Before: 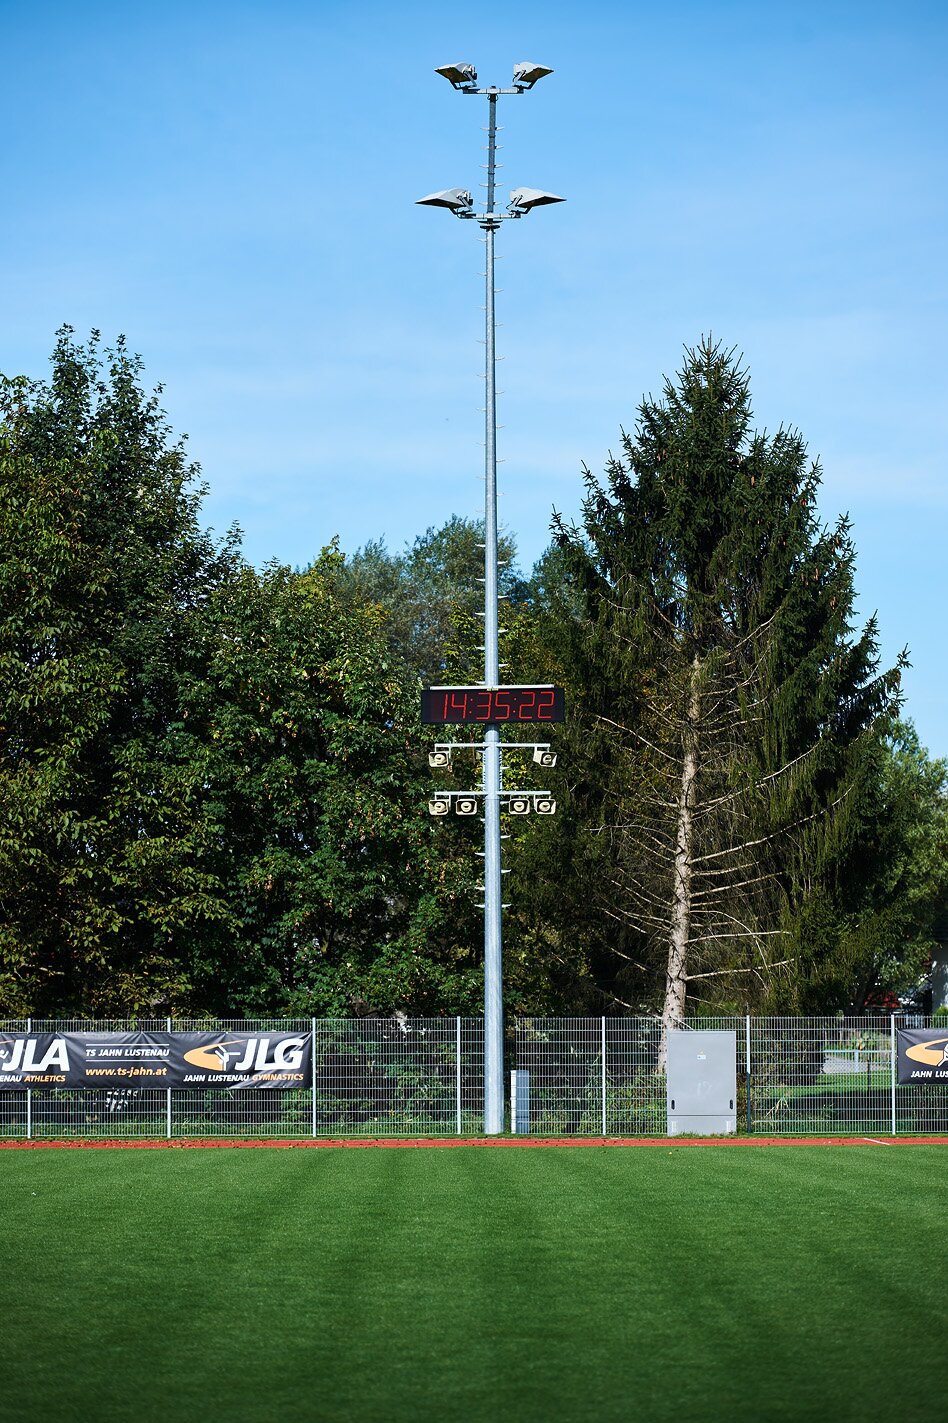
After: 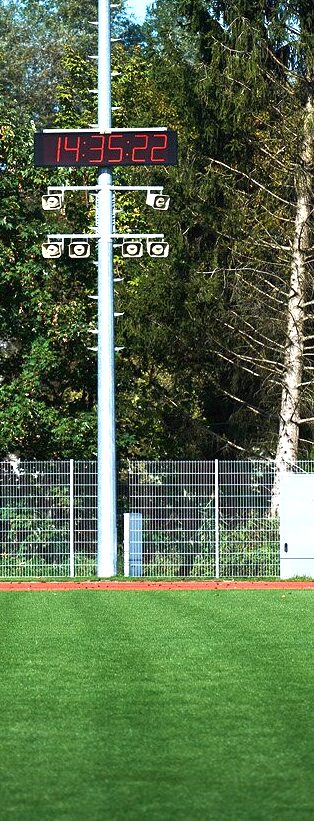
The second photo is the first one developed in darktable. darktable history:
exposure: black level correction 0, exposure 0.95 EV, compensate exposure bias true, compensate highlight preservation false
crop: left 40.878%, top 39.176%, right 25.993%, bottom 3.081%
